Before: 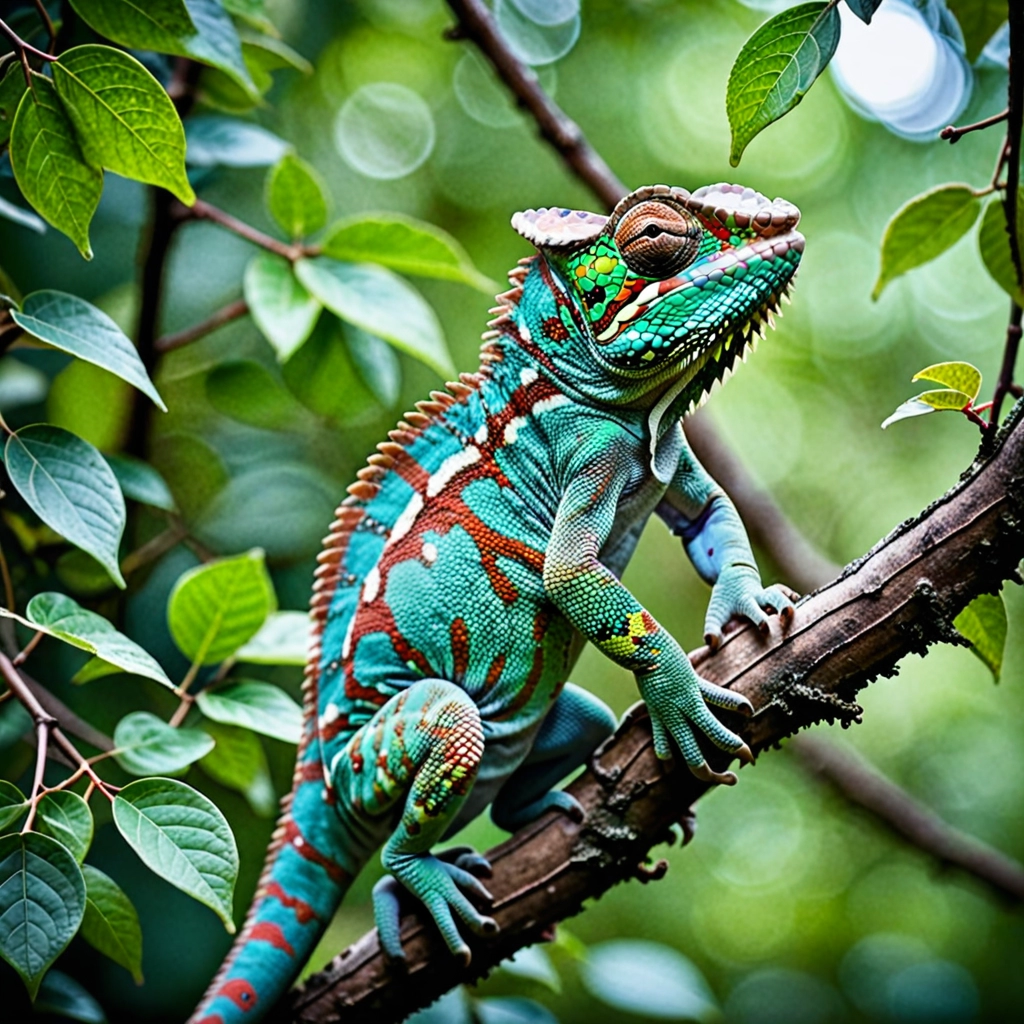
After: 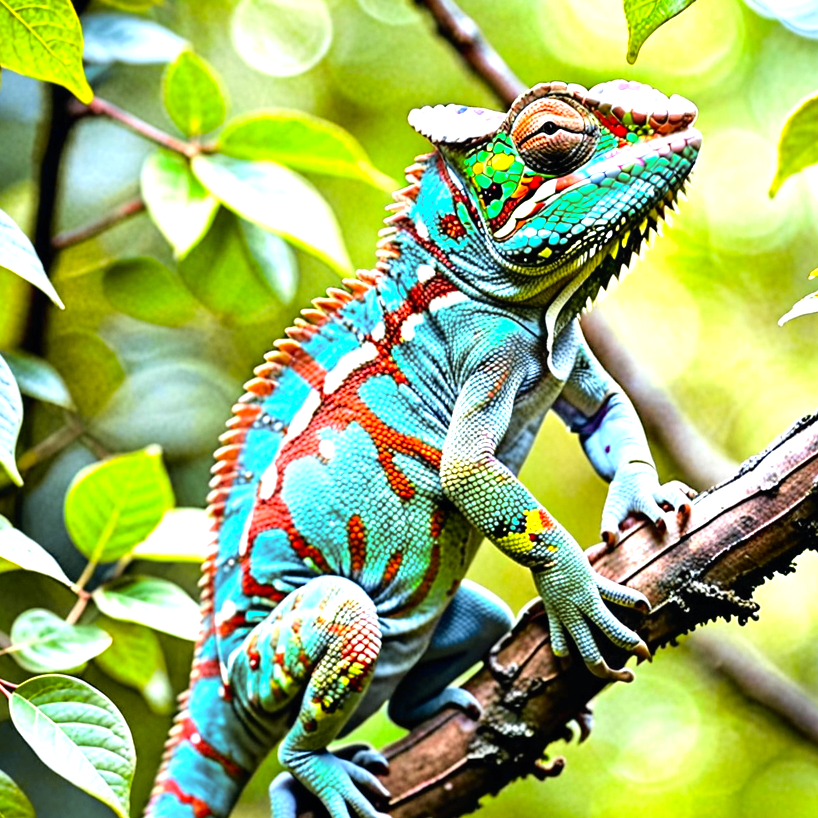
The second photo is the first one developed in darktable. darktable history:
exposure: black level correction 0, exposure 1.2 EV, compensate highlight preservation false
tone curve: curves: ch0 [(0, 0) (0.07, 0.052) (0.23, 0.254) (0.486, 0.53) (0.822, 0.825) (0.994, 0.955)]; ch1 [(0, 0) (0.226, 0.261) (0.379, 0.442) (0.469, 0.472) (0.495, 0.495) (0.514, 0.504) (0.561, 0.568) (0.59, 0.612) (1, 1)]; ch2 [(0, 0) (0.269, 0.299) (0.459, 0.441) (0.498, 0.499) (0.523, 0.52) (0.551, 0.576) (0.629, 0.643) (0.659, 0.681) (0.718, 0.764) (1, 1)], color space Lab, independent channels, preserve colors none
color balance: lift [1, 1, 0.999, 1.001], gamma [1, 1.003, 1.005, 0.995], gain [1, 0.992, 0.988, 1.012], contrast 5%, output saturation 110%
crop and rotate: left 10.071%, top 10.071%, right 10.02%, bottom 10.02%
